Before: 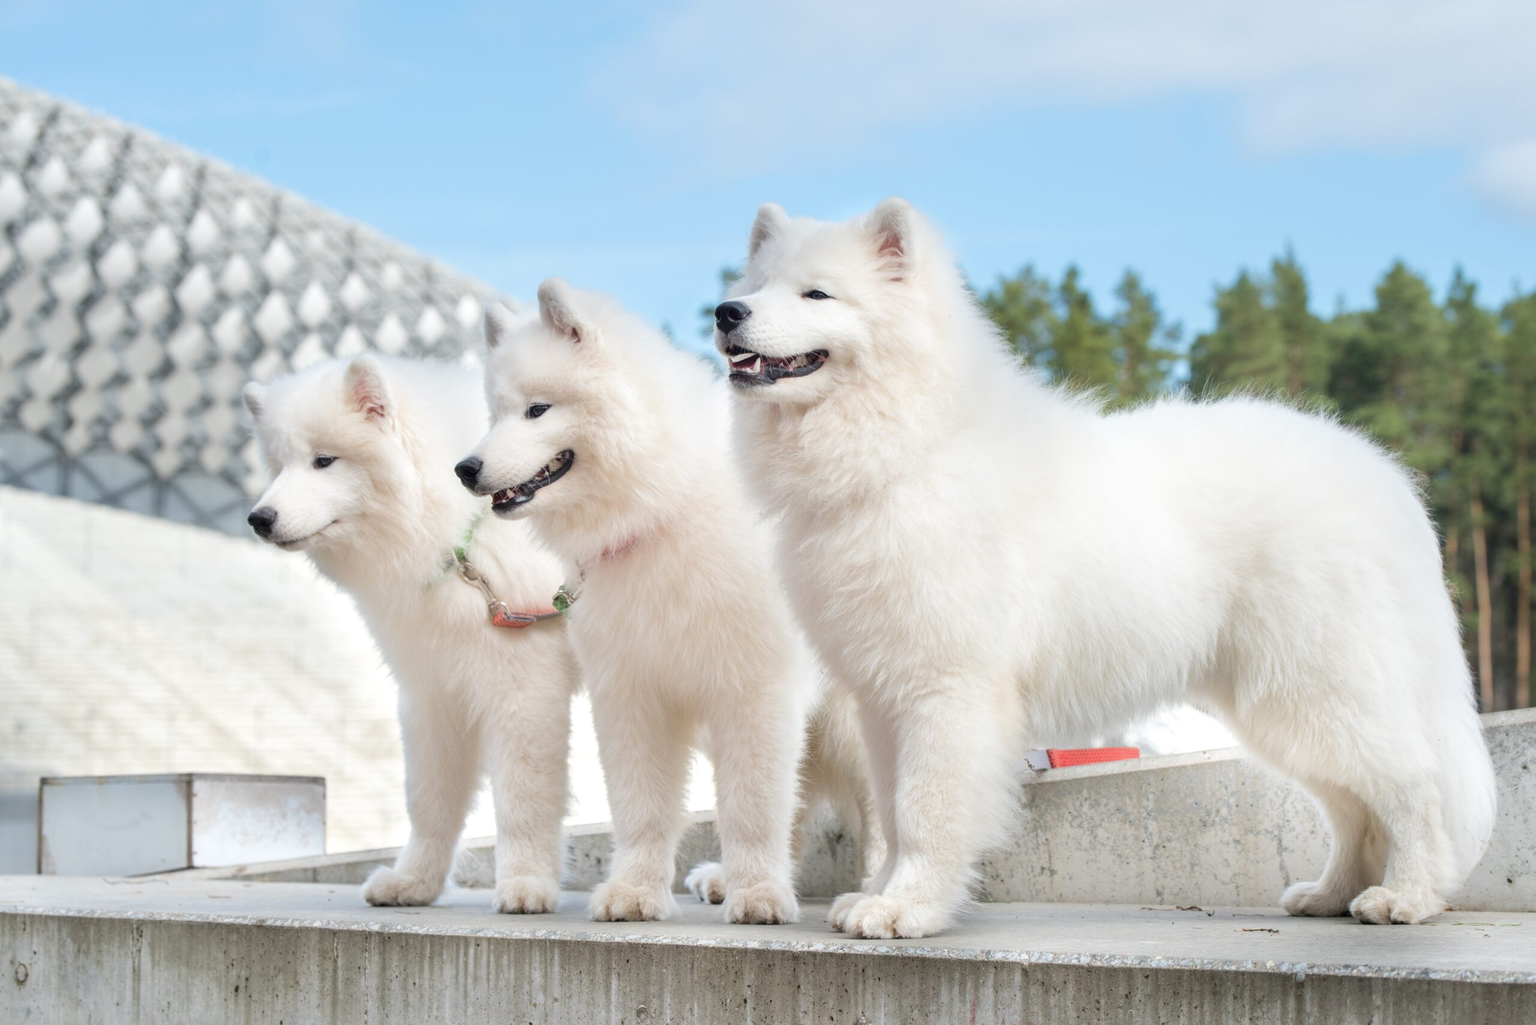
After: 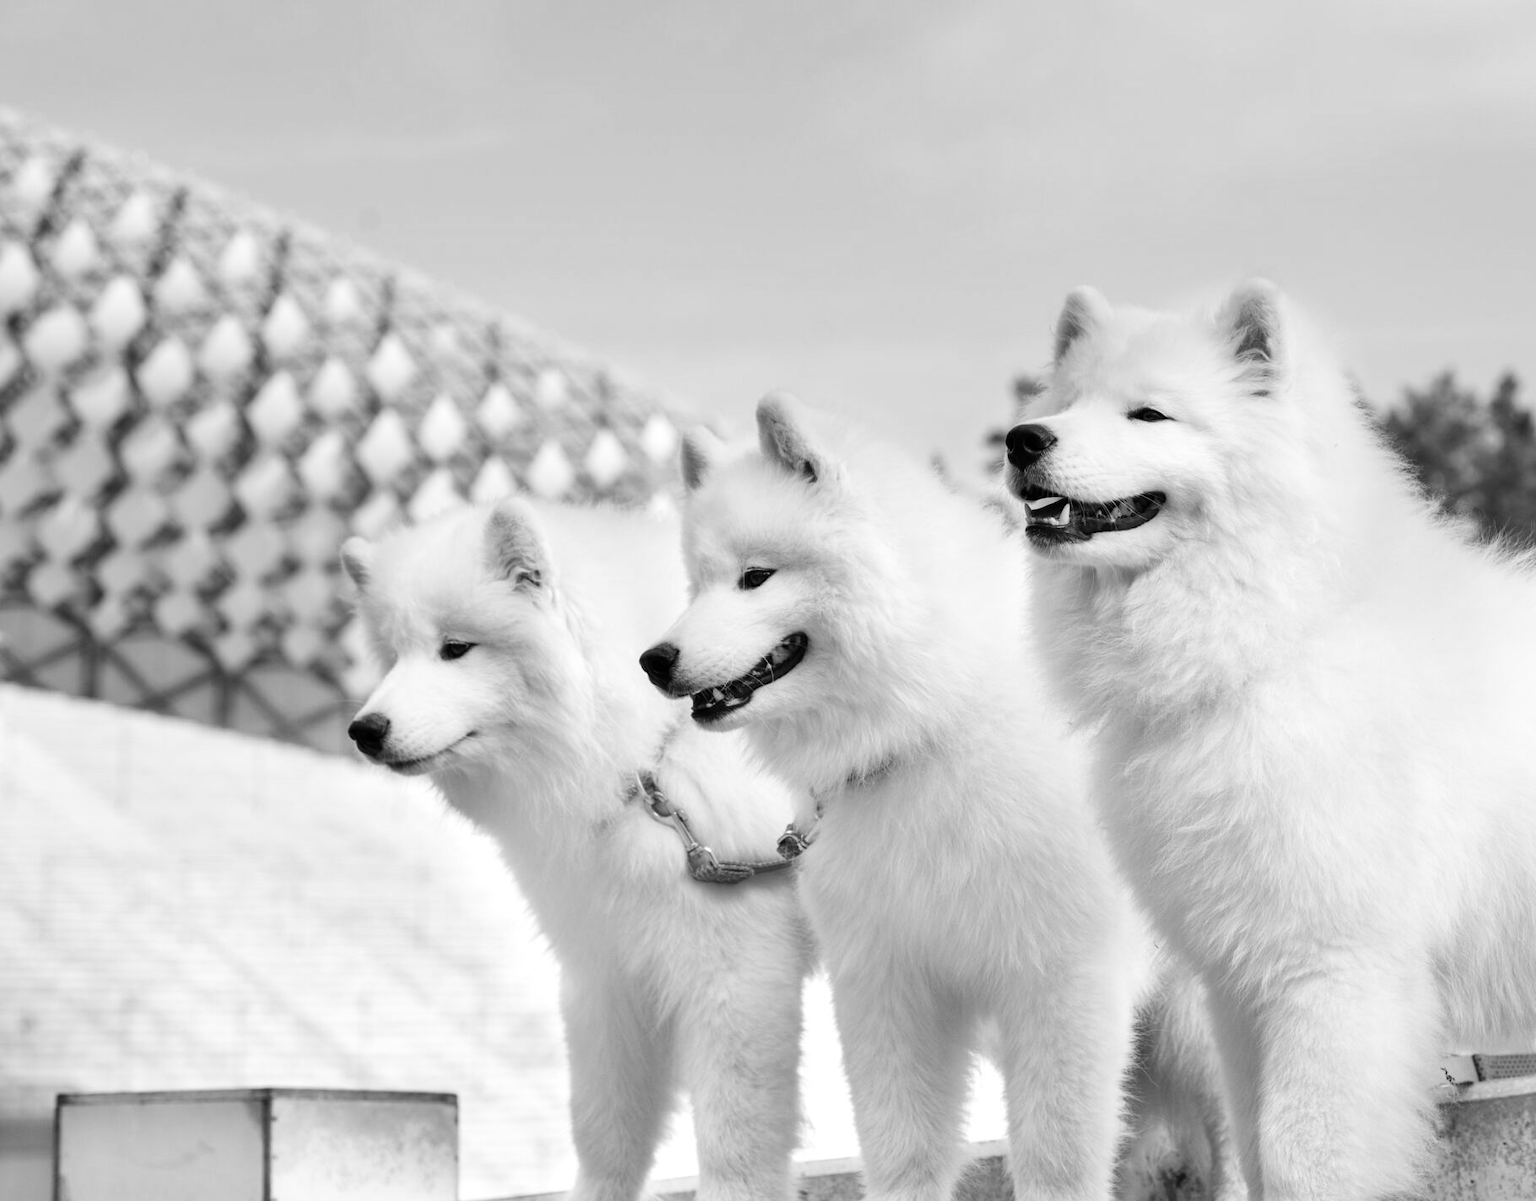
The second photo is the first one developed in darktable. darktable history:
crop: right 28.885%, bottom 16.626%
monochrome: on, module defaults
contrast brightness saturation: contrast 0.19, brightness -0.24, saturation 0.11
